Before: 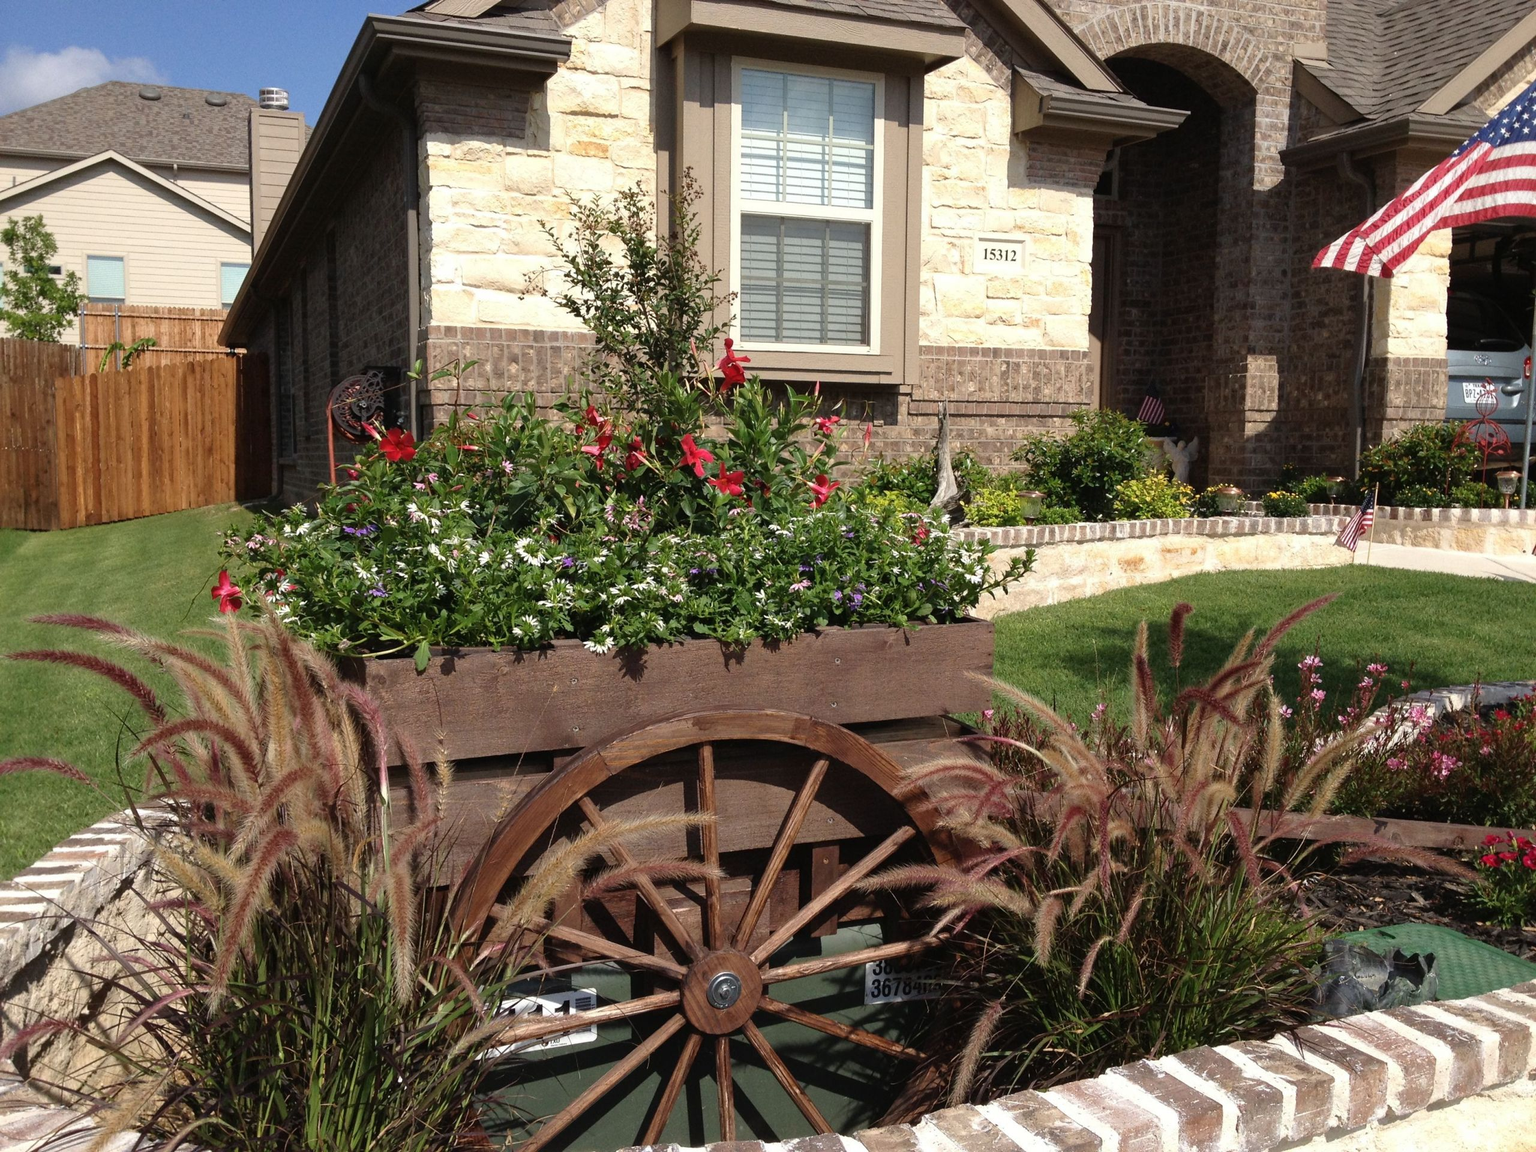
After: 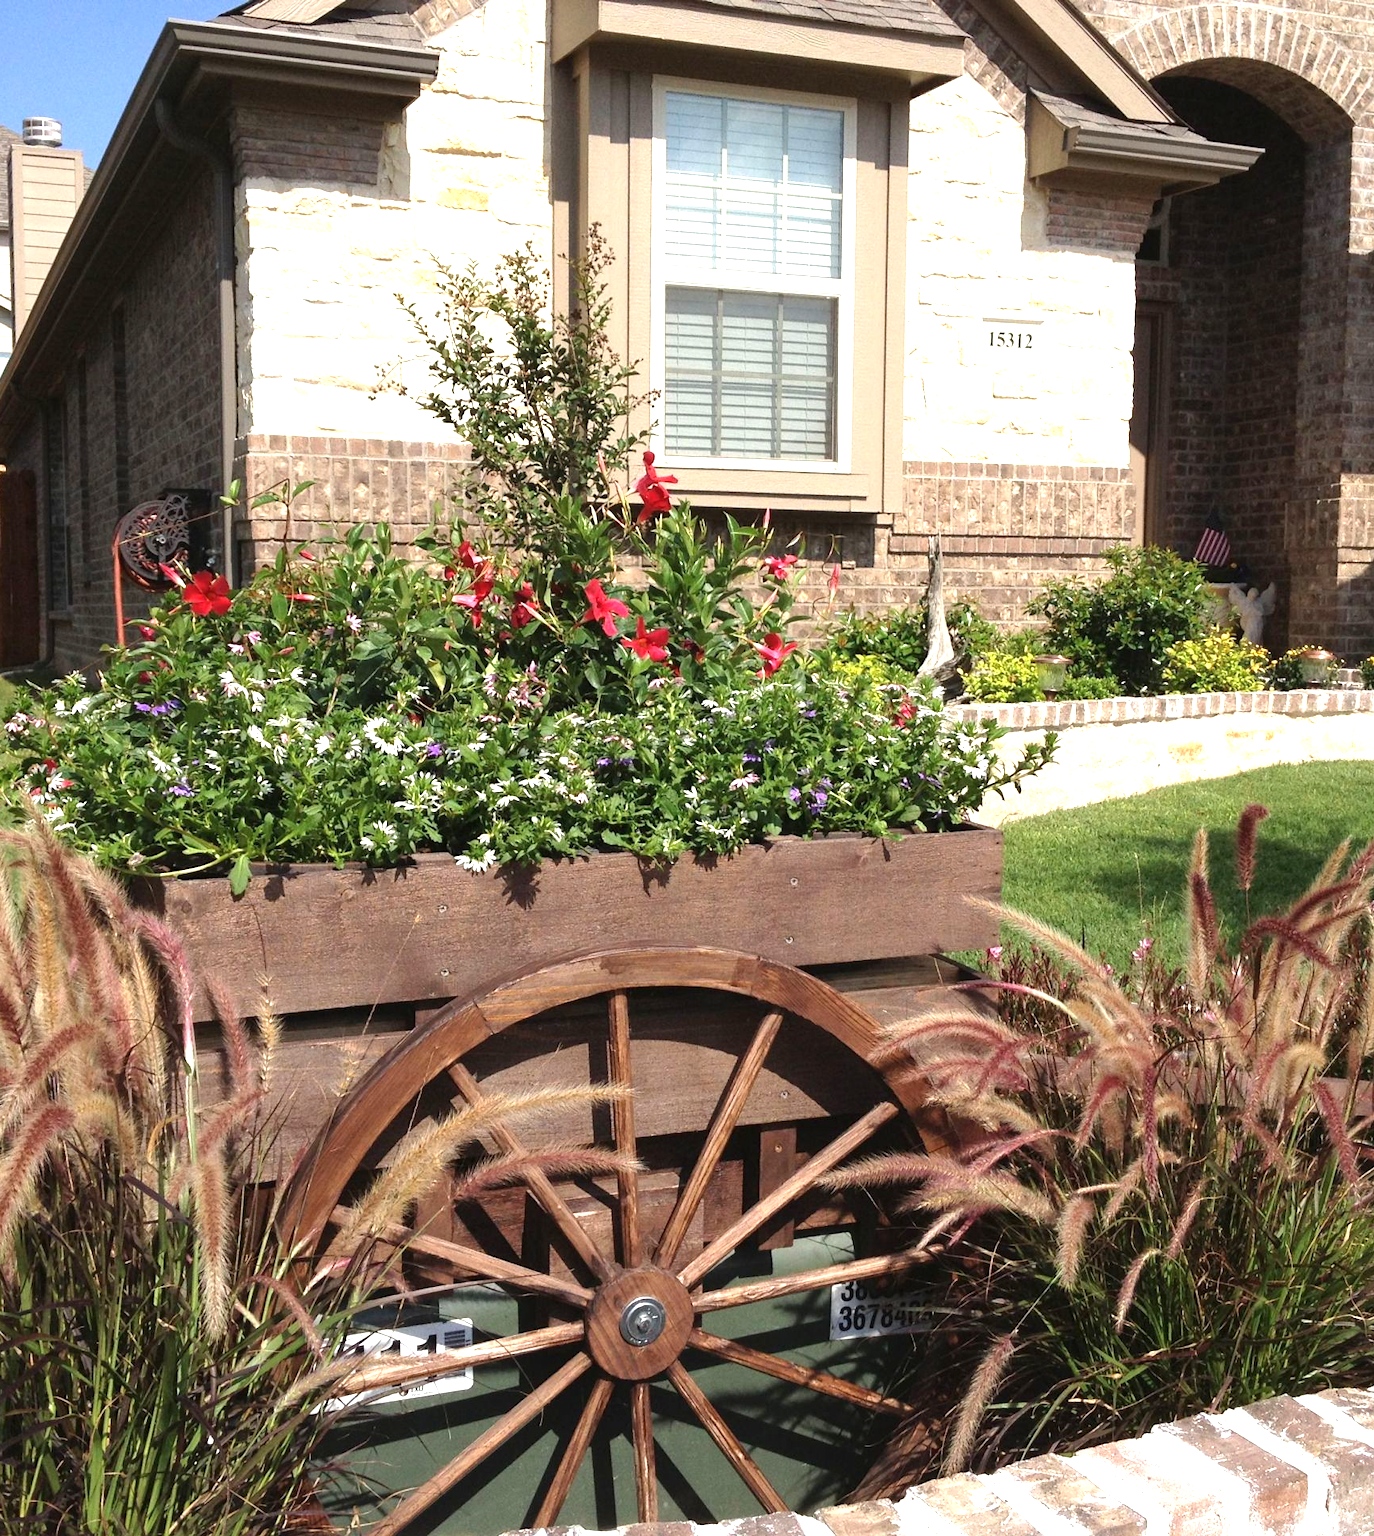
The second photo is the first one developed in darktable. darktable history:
crop and rotate: left 15.782%, right 17.143%
exposure: exposure 0.945 EV, compensate highlight preservation false
